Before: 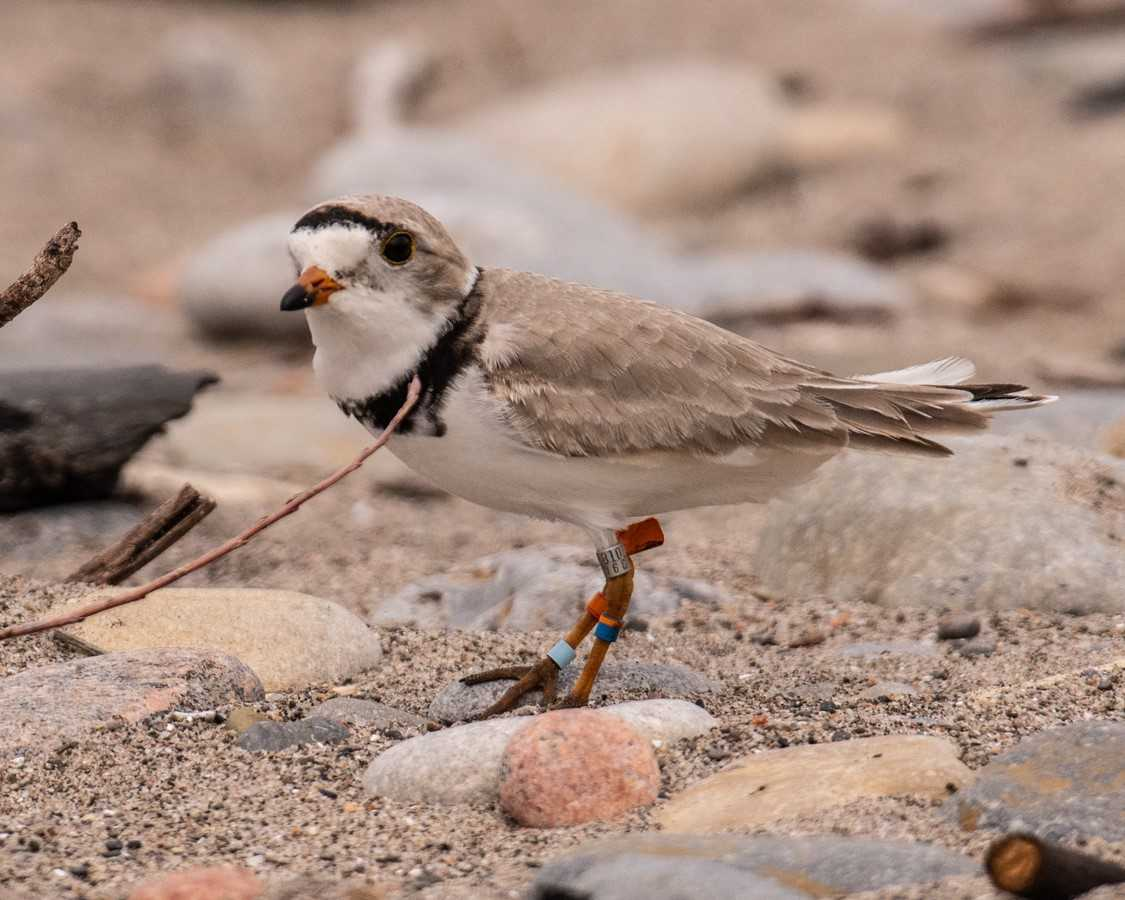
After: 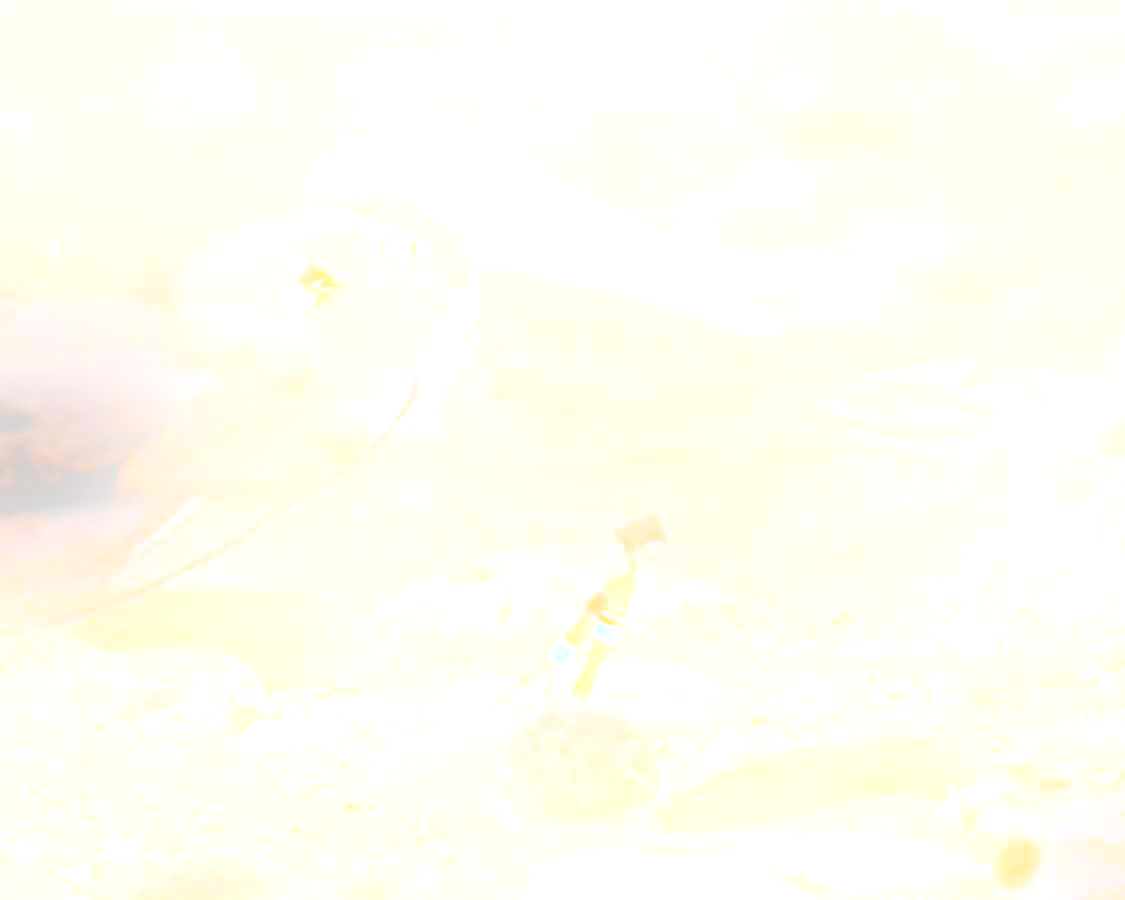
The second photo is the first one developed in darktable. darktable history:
color balance rgb: perceptual saturation grading › global saturation 20%, global vibrance 10%
bloom: size 25%, threshold 5%, strength 90%
